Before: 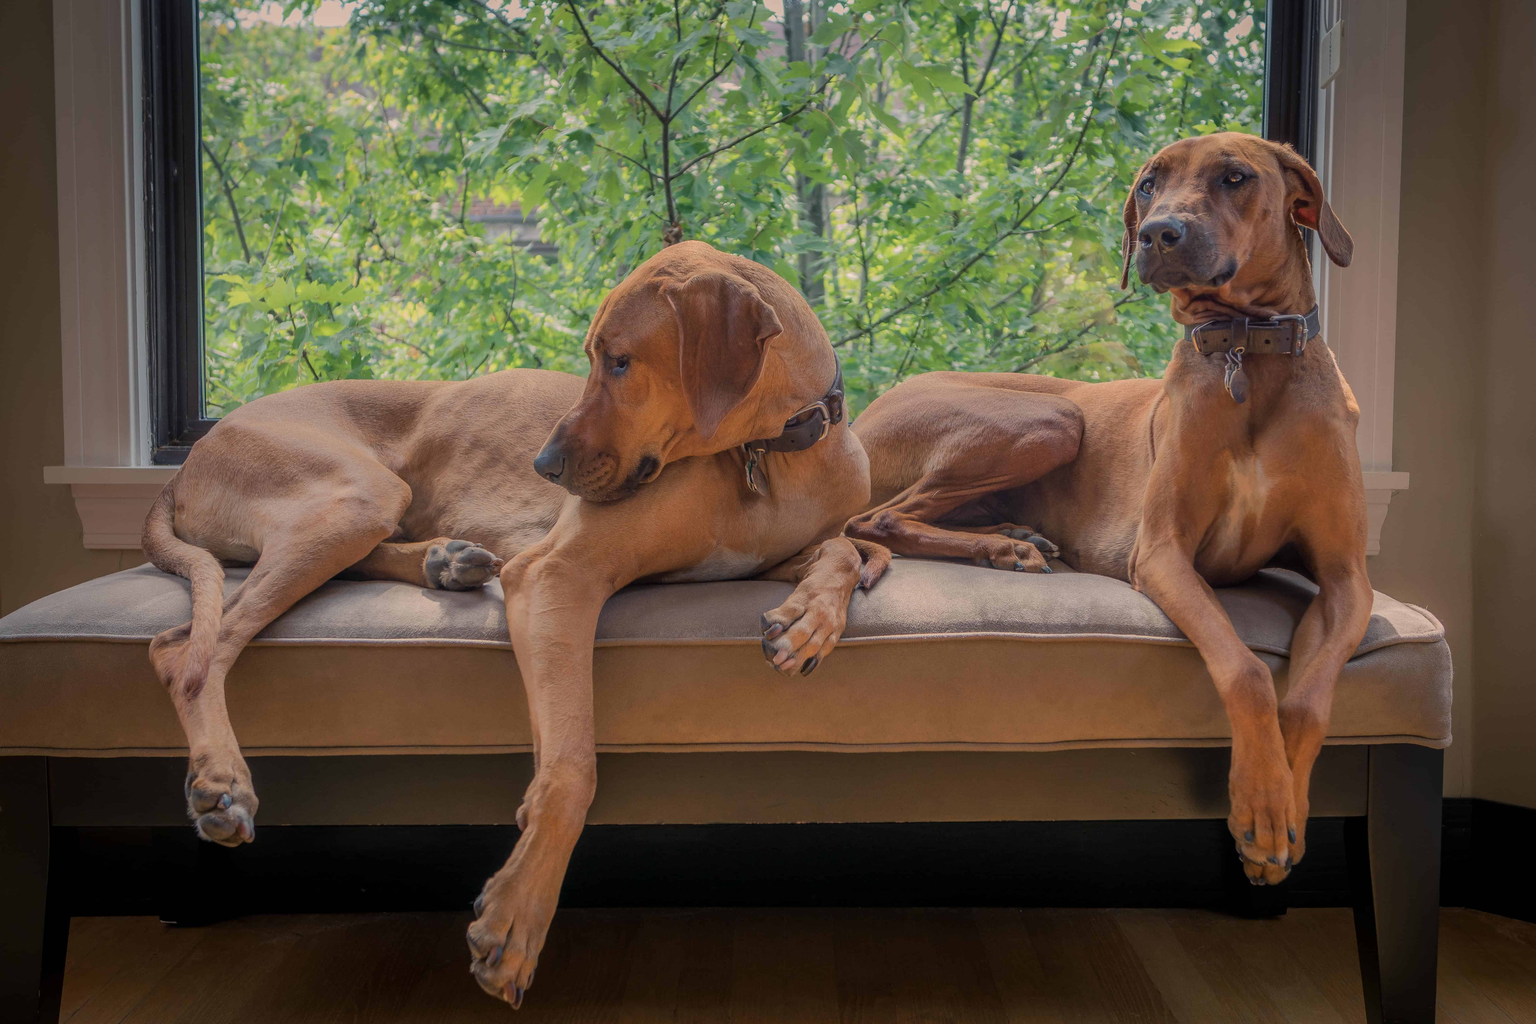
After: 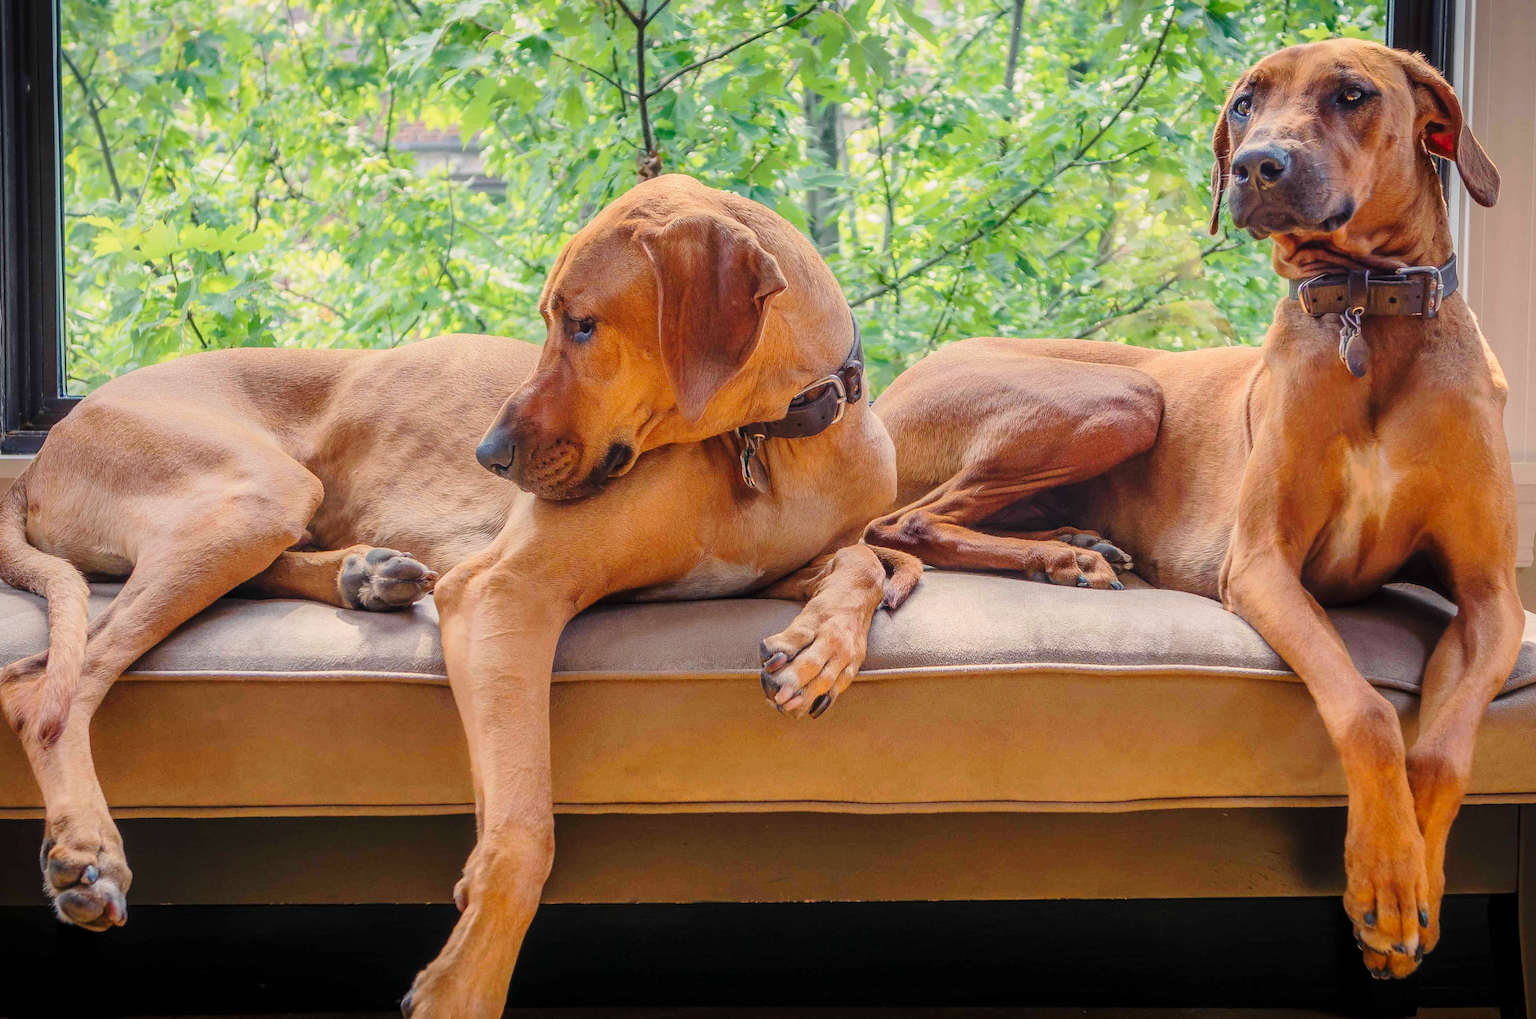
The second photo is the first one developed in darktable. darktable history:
crop and rotate: left 9.973%, top 9.953%, right 10.001%, bottom 10.38%
contrast brightness saturation: saturation 0.122
base curve: curves: ch0 [(0, 0) (0.028, 0.03) (0.121, 0.232) (0.46, 0.748) (0.859, 0.968) (1, 1)], preserve colors none
